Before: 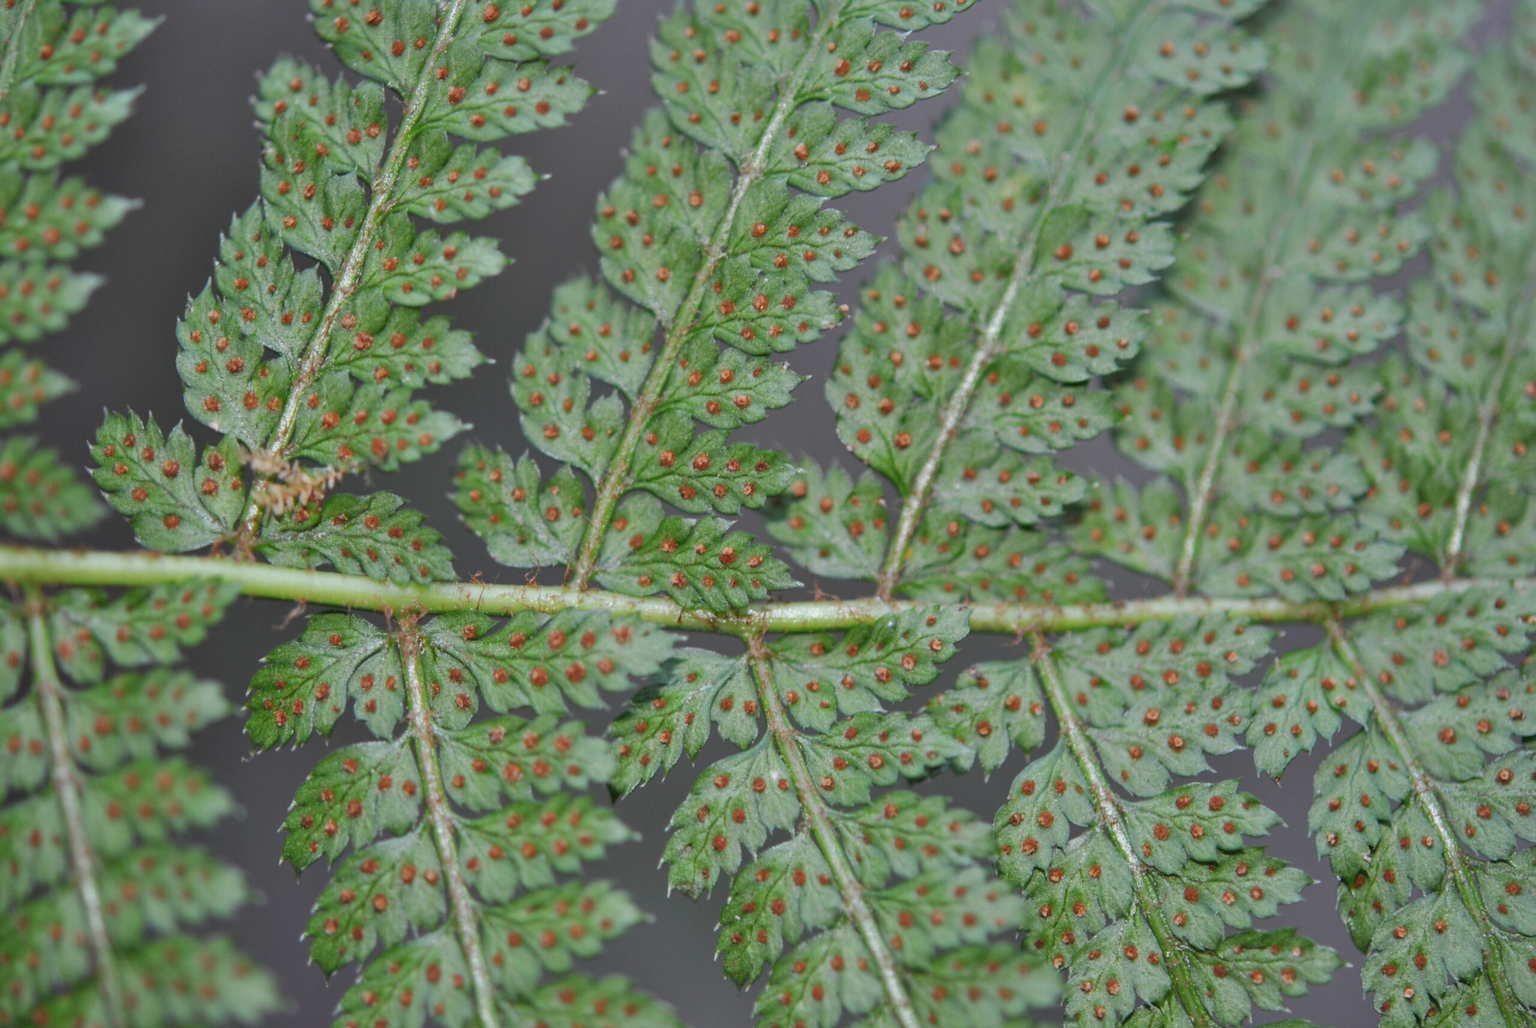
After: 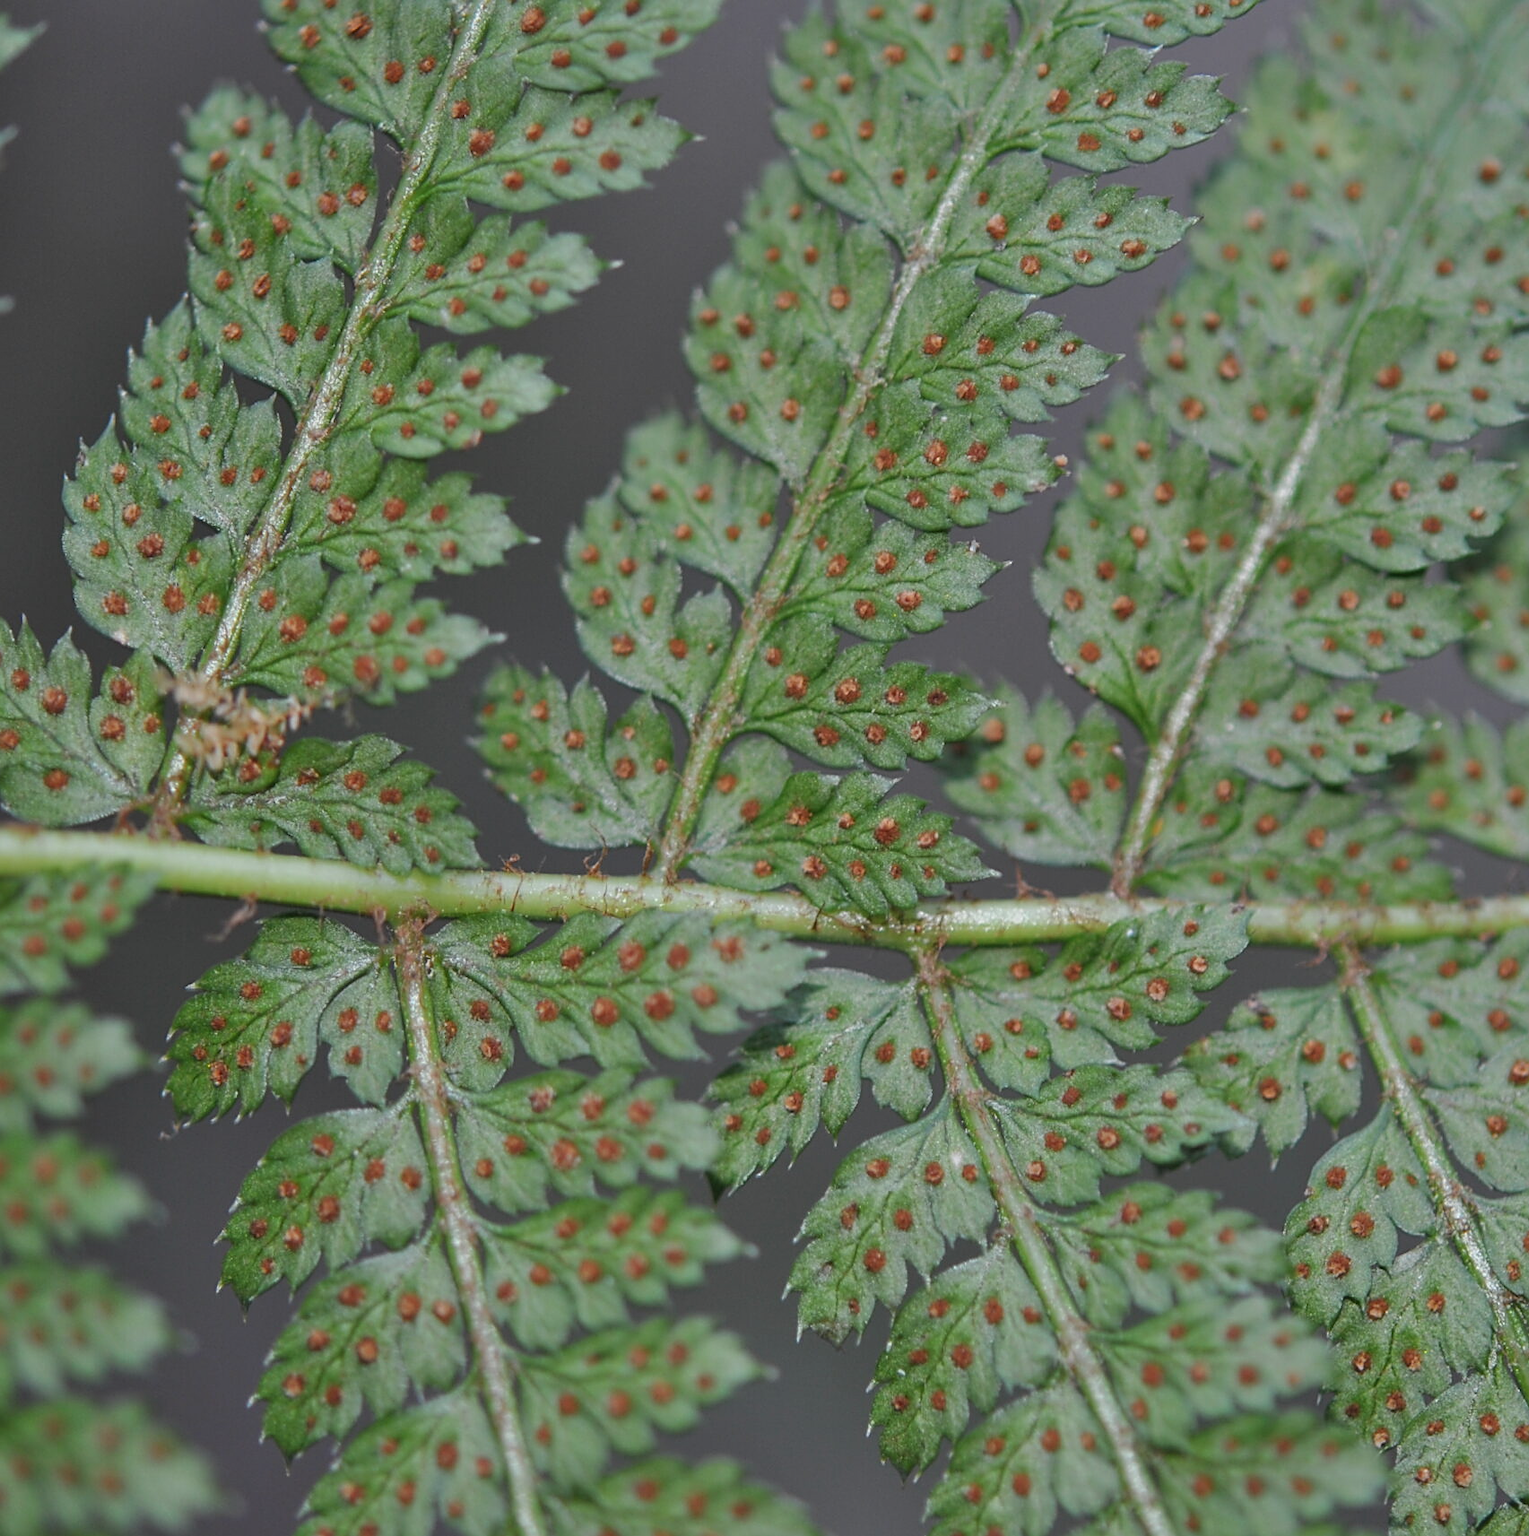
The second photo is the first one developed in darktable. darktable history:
sharpen: on, module defaults
rotate and perspective: automatic cropping original format, crop left 0, crop top 0
crop and rotate: left 8.786%, right 24.548%
contrast brightness saturation: contrast -0.08, brightness -0.04, saturation -0.11
